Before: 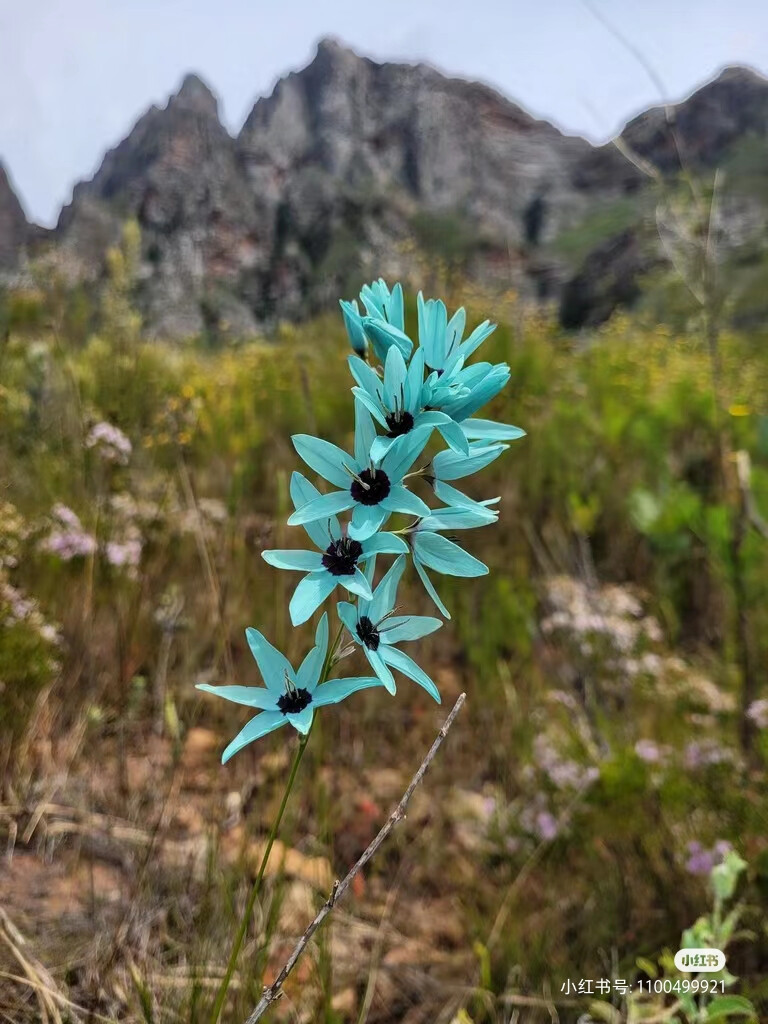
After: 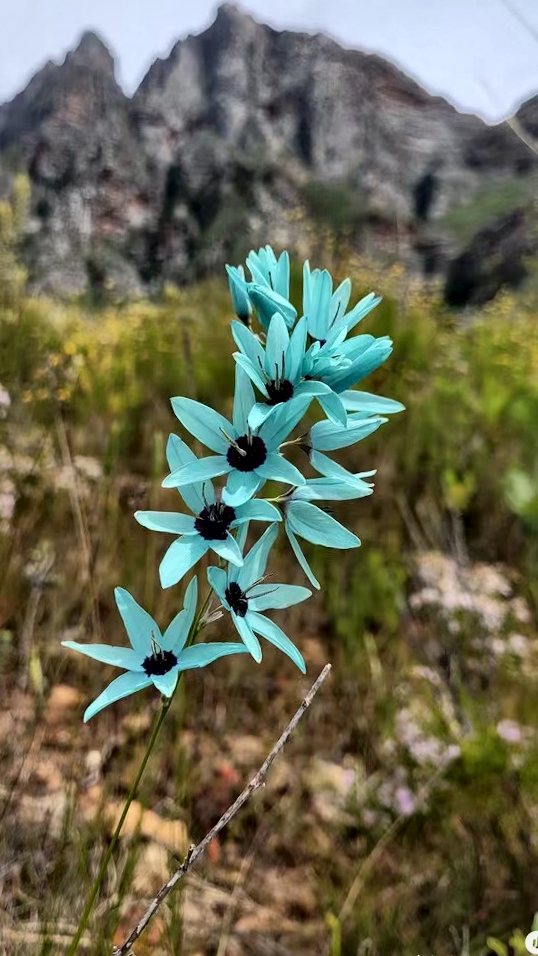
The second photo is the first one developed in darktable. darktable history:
local contrast: mode bilateral grid, contrast 20, coarseness 51, detail 179%, midtone range 0.2
crop and rotate: angle -3.03°, left 14.054%, top 0.041%, right 11.026%, bottom 0.078%
